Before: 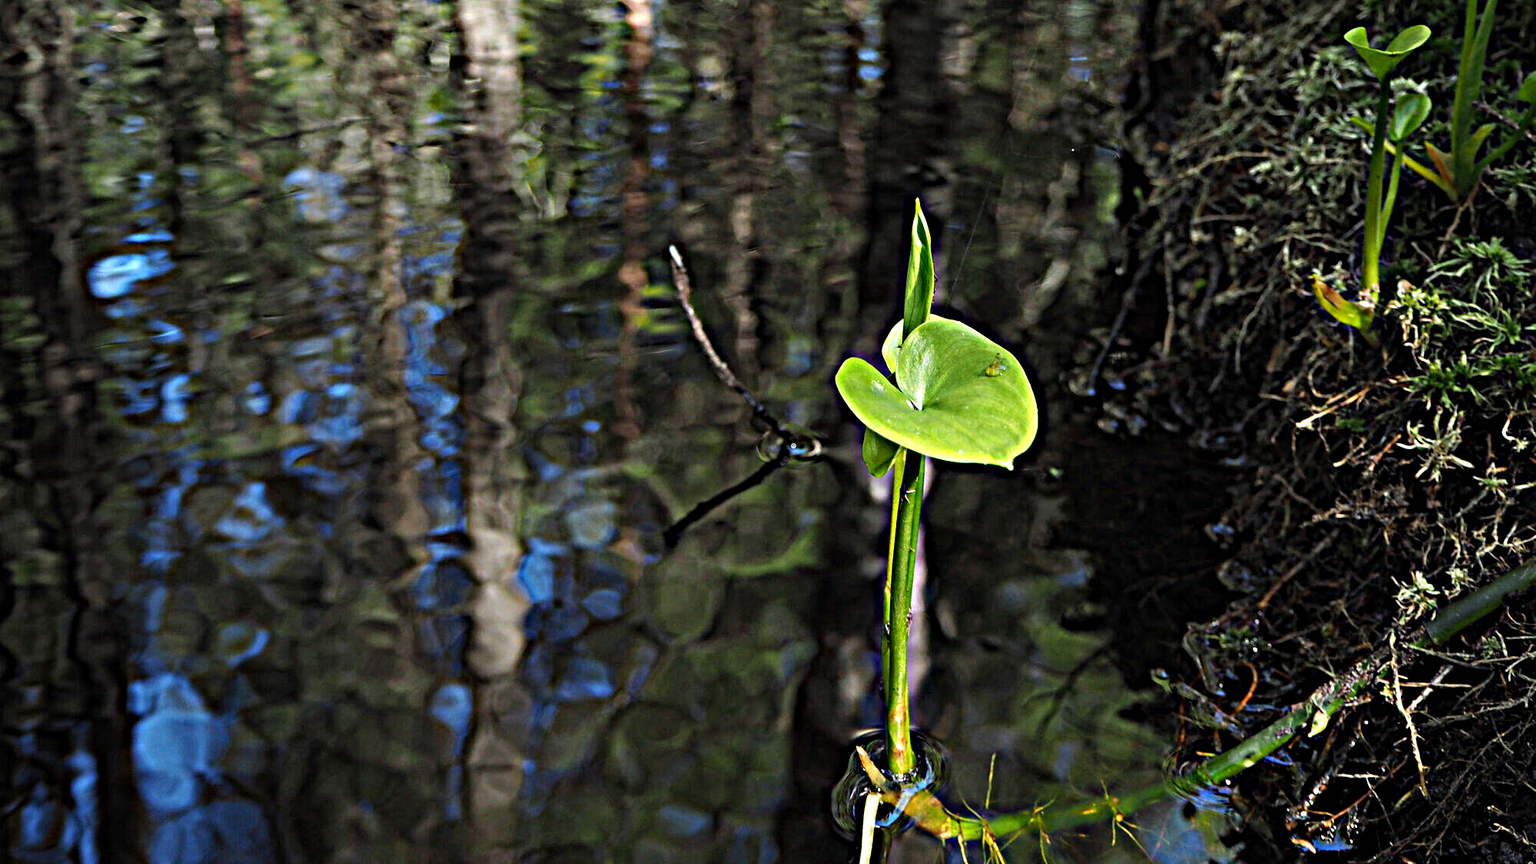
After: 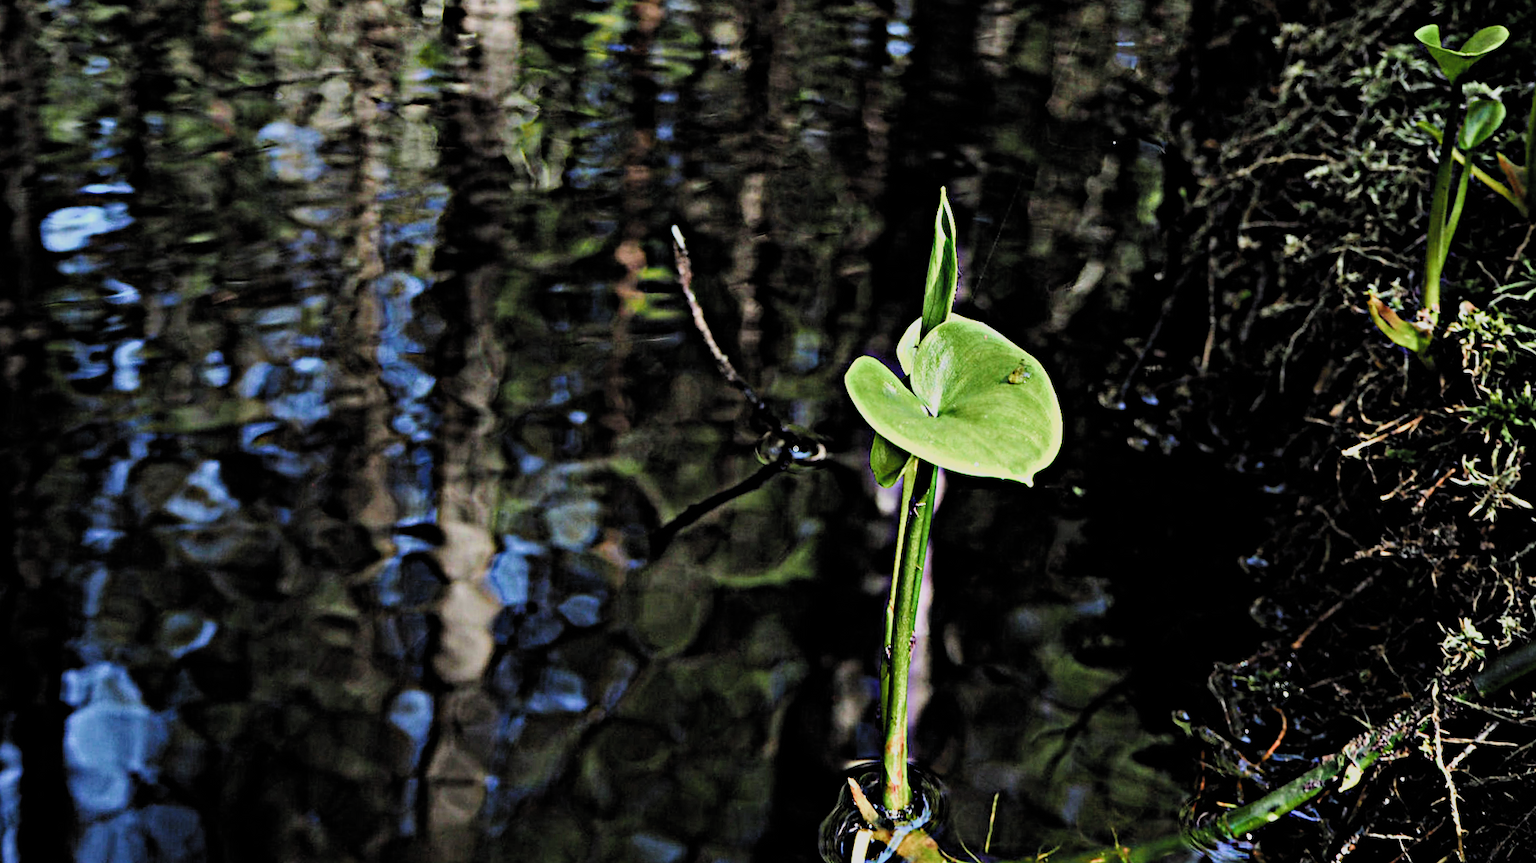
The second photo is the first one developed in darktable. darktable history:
filmic rgb: black relative exposure -5.02 EV, white relative exposure 3.97 EV, hardness 2.9, contrast 1.301, color science v5 (2021), contrast in shadows safe, contrast in highlights safe
crop and rotate: angle -2.79°
